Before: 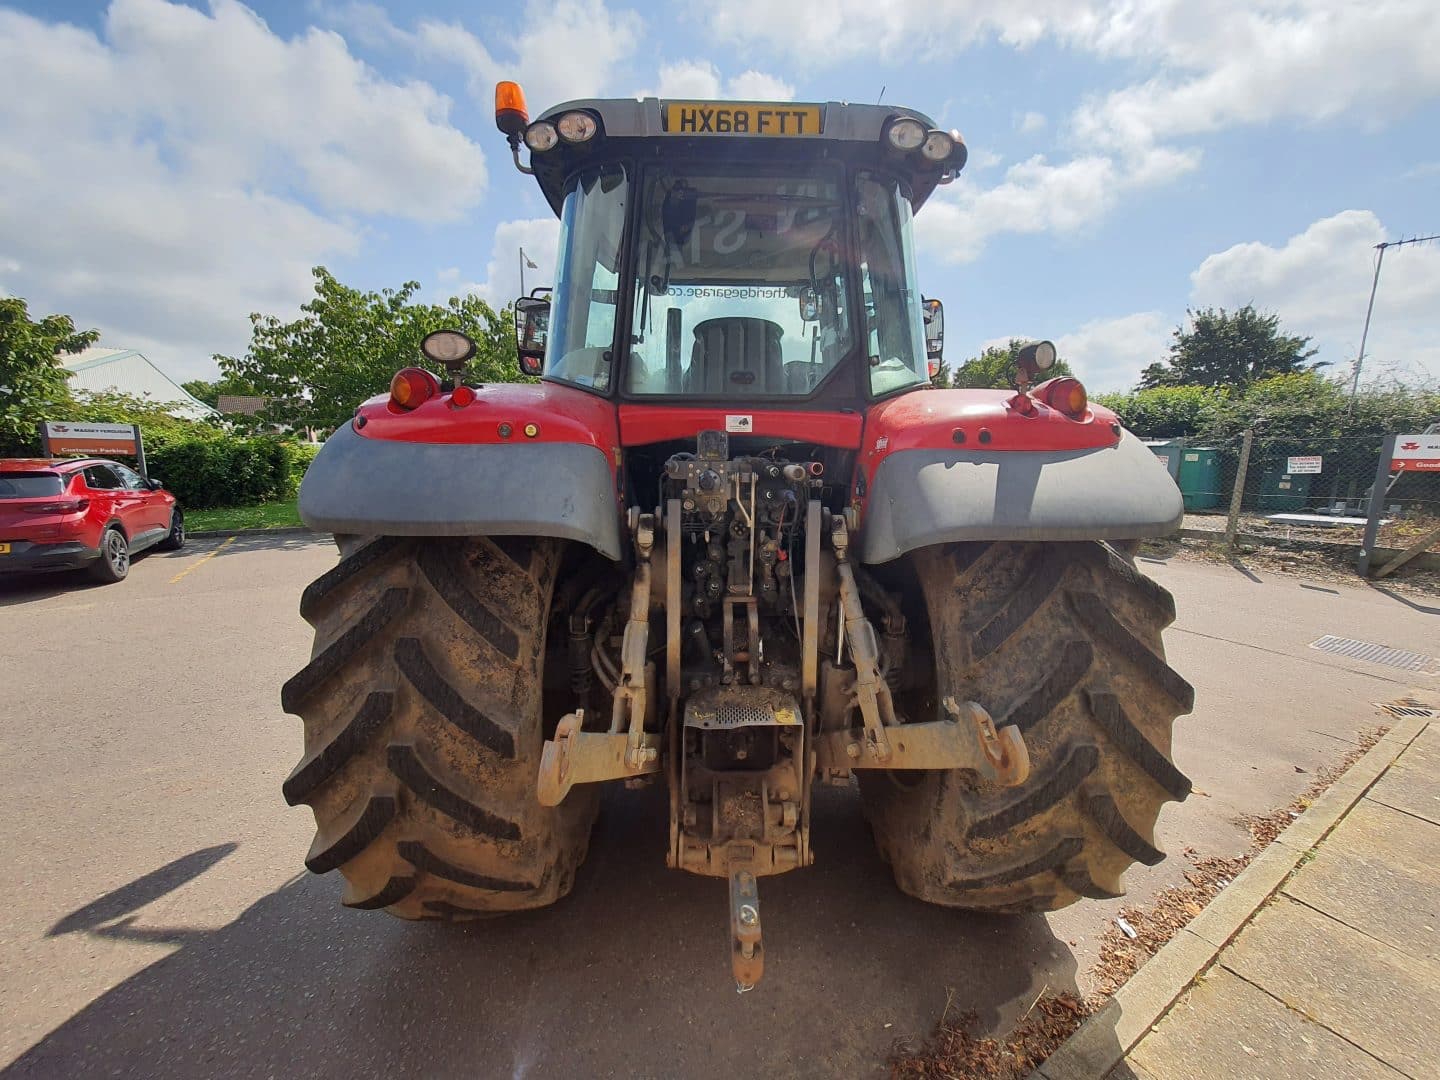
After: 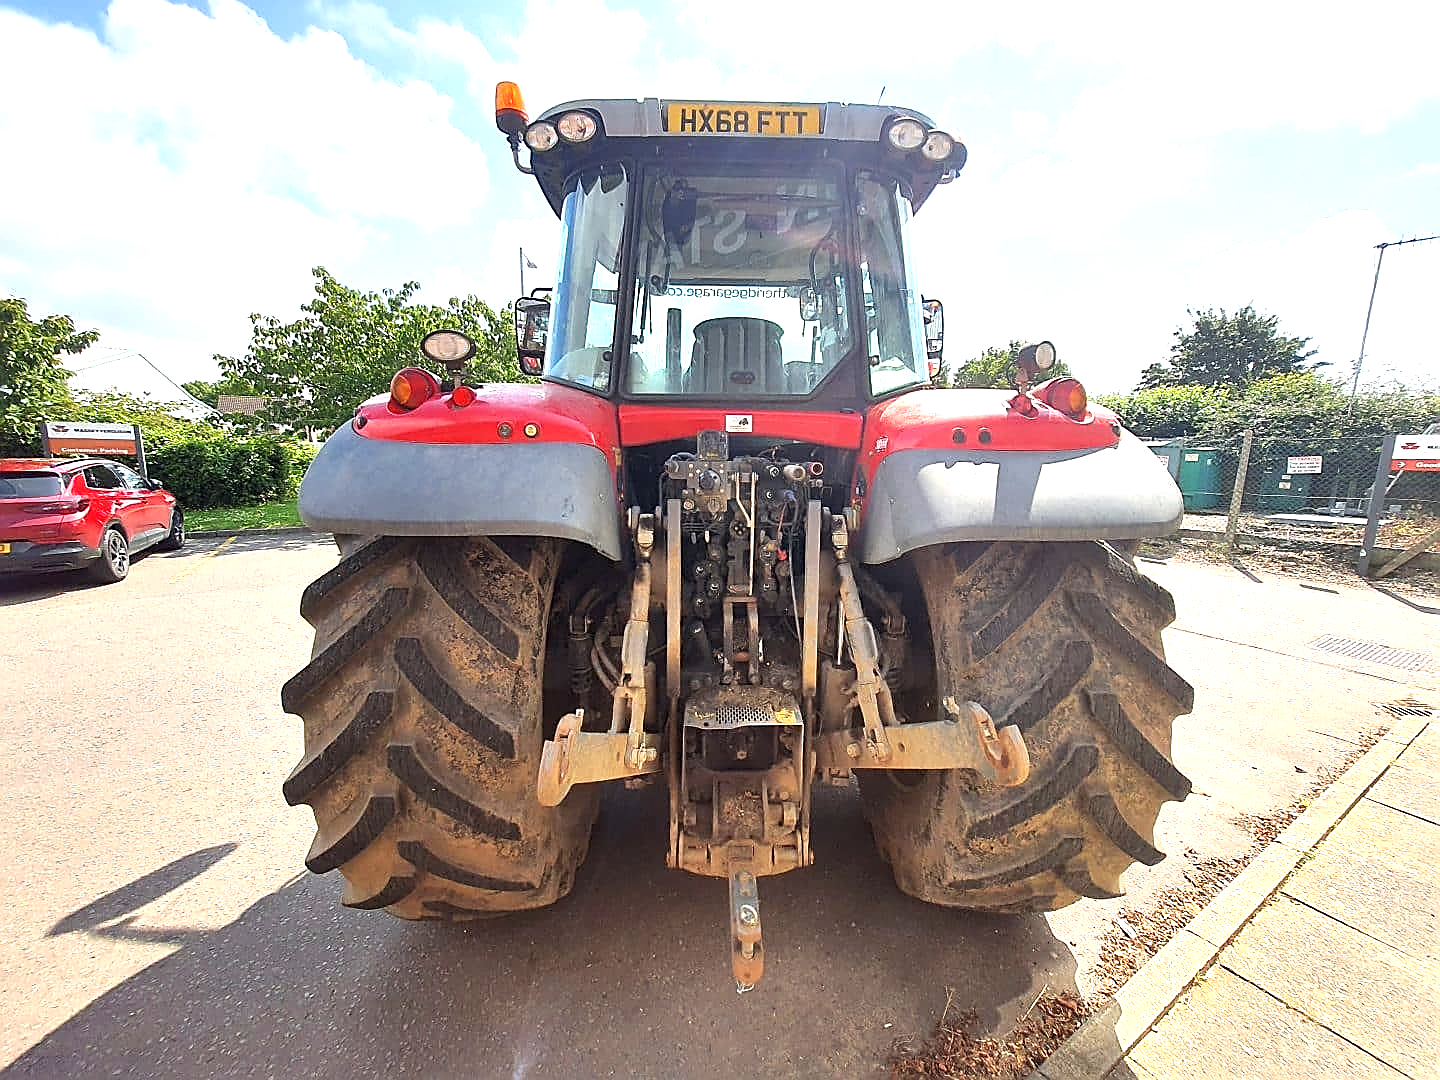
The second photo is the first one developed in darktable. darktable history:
sharpen: radius 1.378, amount 1.233, threshold 0.657
exposure: black level correction 0, exposure 1.199 EV, compensate highlight preservation false
